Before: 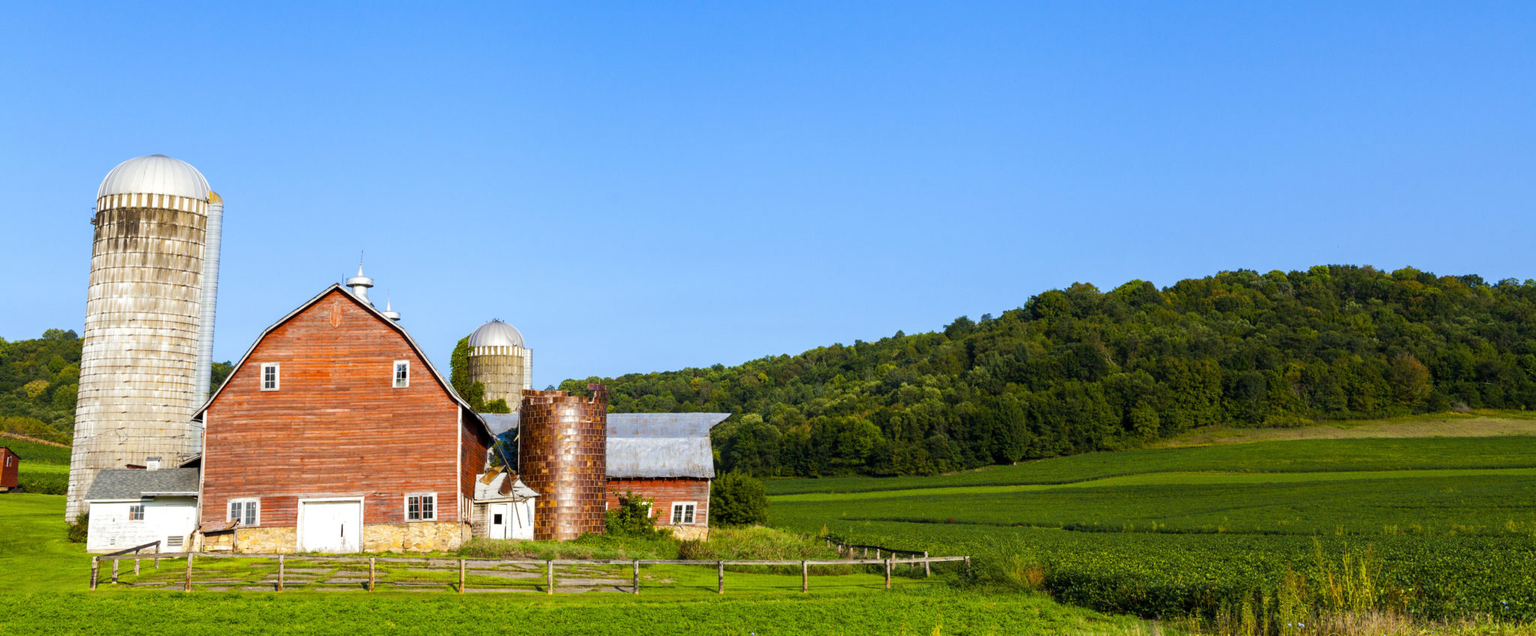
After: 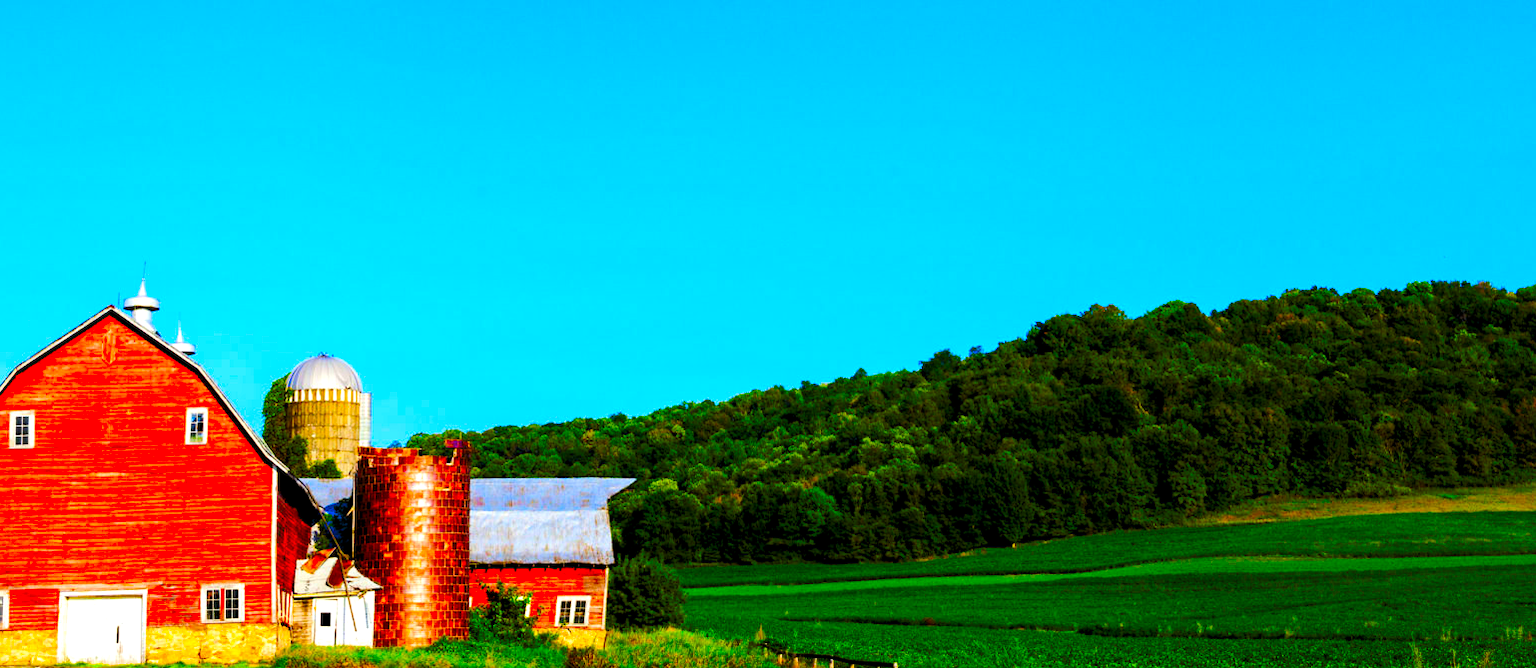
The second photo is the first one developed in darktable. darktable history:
color correction: highlights b* -0.005, saturation 2.98
crop: left 16.546%, top 8.523%, right 8.351%, bottom 12.559%
levels: white 99.89%, levels [0.052, 0.496, 0.908]
tone curve: curves: ch0 [(0, 0) (0.068, 0.031) (0.175, 0.132) (0.337, 0.304) (0.498, 0.511) (0.748, 0.762) (0.993, 0.954)]; ch1 [(0, 0) (0.294, 0.184) (0.359, 0.34) (0.362, 0.35) (0.43, 0.41) (0.469, 0.453) (0.495, 0.489) (0.54, 0.563) (0.612, 0.641) (1, 1)]; ch2 [(0, 0) (0.431, 0.419) (0.495, 0.502) (0.524, 0.534) (0.557, 0.56) (0.634, 0.654) (0.728, 0.722) (1, 1)], preserve colors none
